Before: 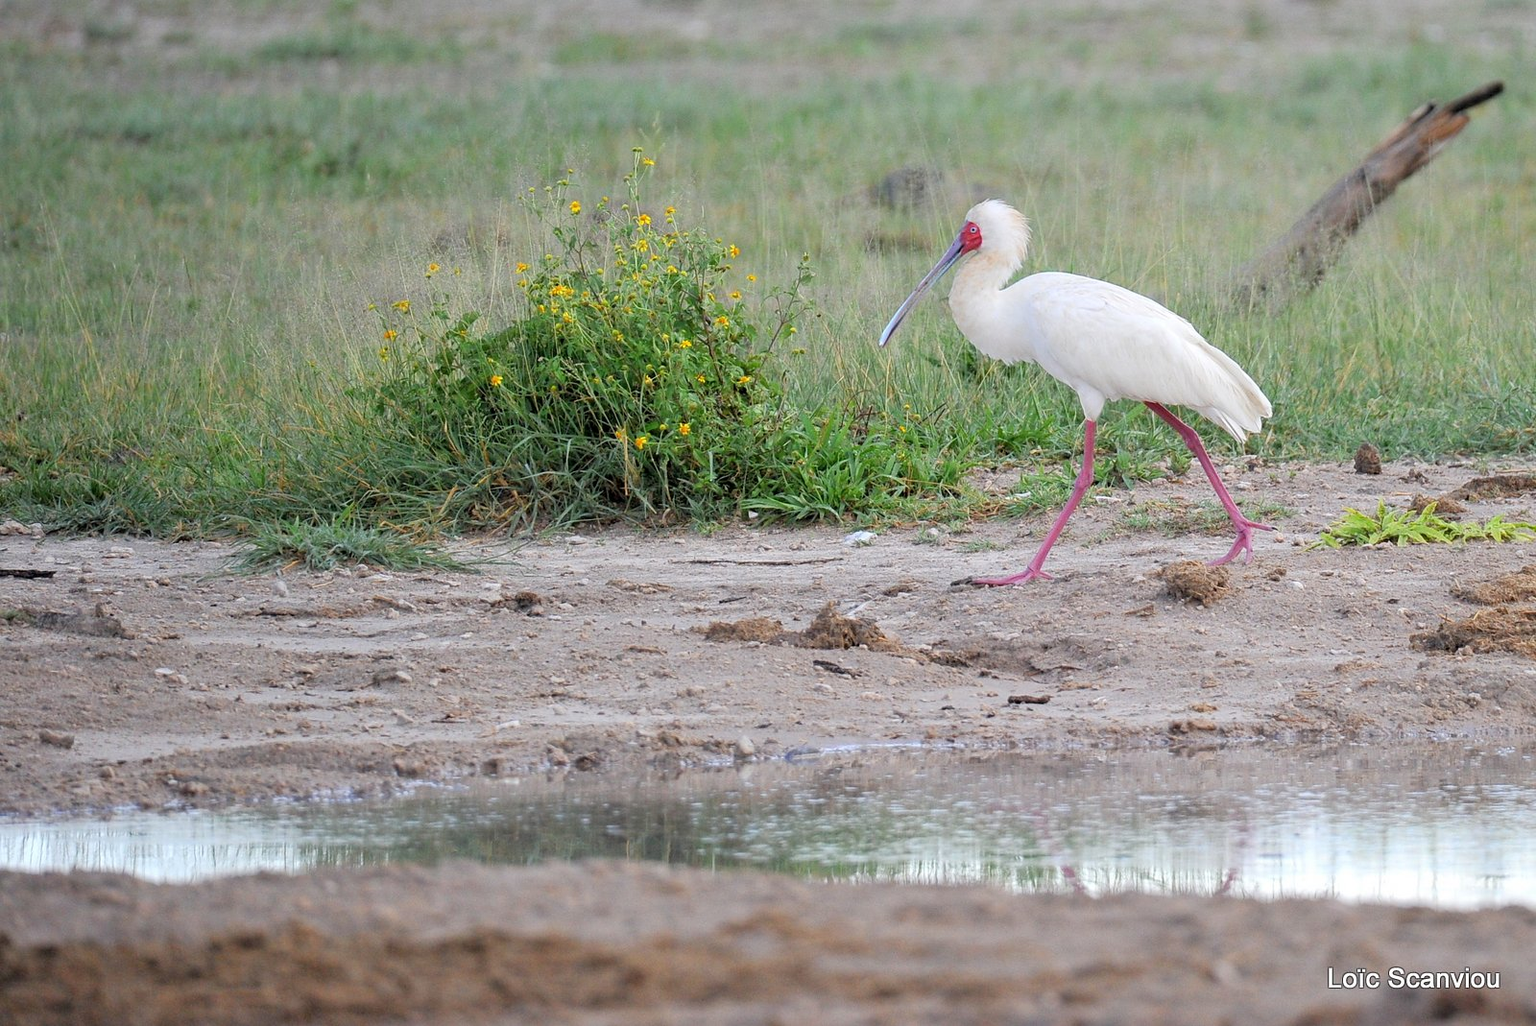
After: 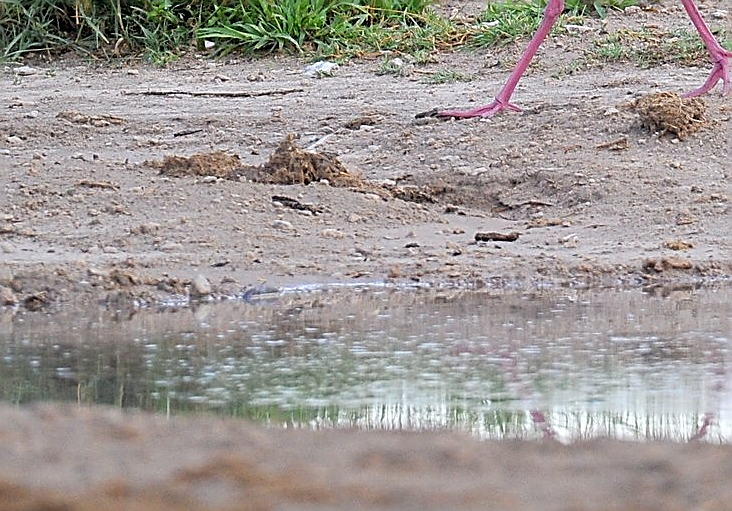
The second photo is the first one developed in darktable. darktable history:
crop: left 35.985%, top 46.084%, right 18.214%, bottom 6.024%
color calibration: illuminant same as pipeline (D50), x 0.346, y 0.358, temperature 4976.05 K
sharpen: amount 1.017
